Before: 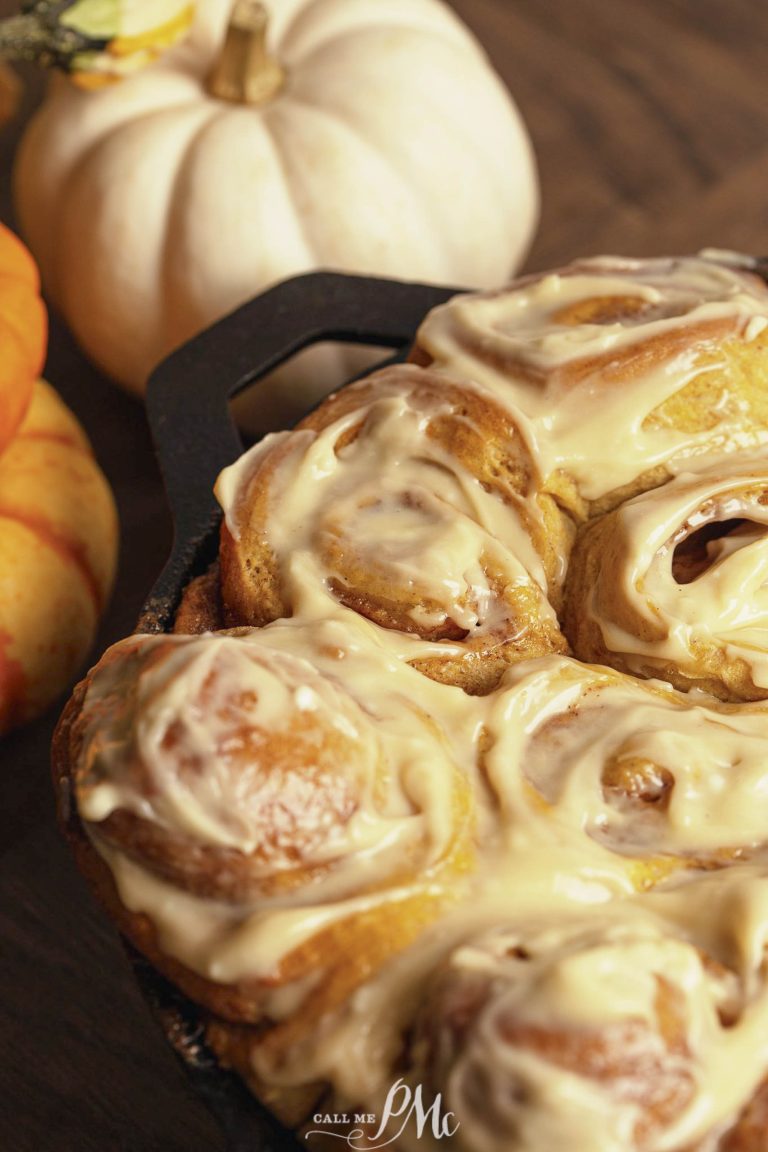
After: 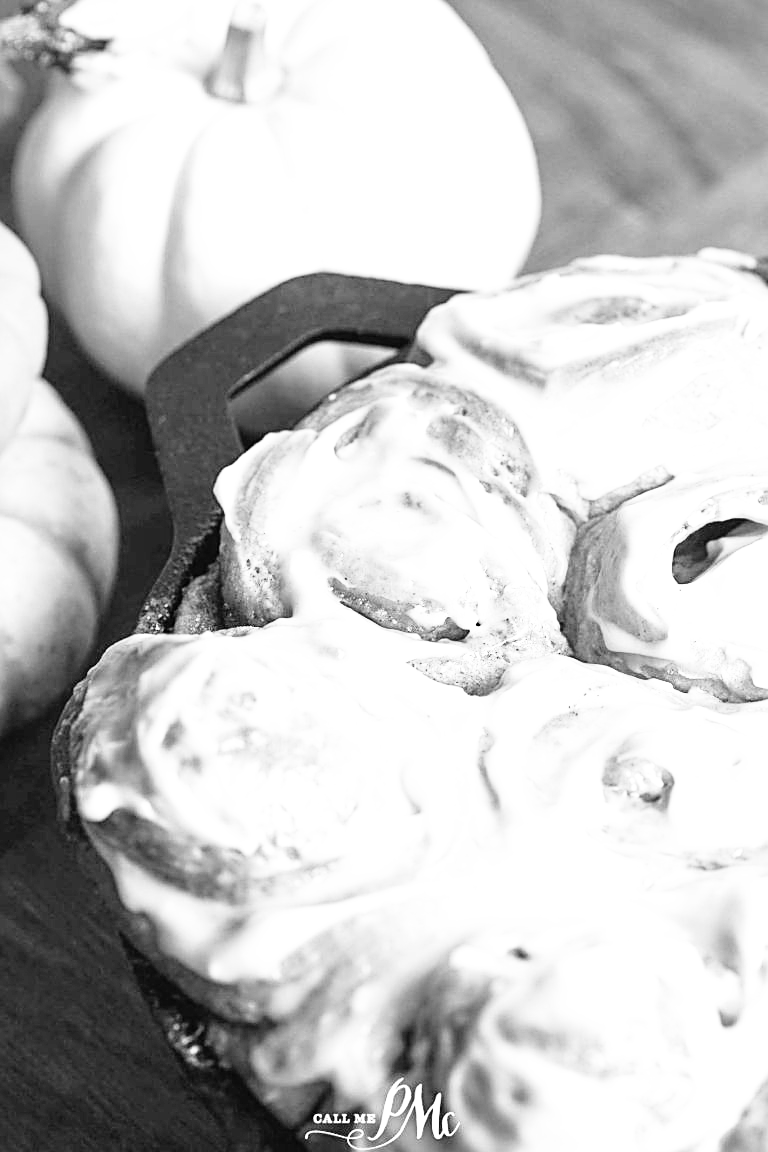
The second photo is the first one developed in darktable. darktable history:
base curve: curves: ch0 [(0, 0) (0.012, 0.01) (0.073, 0.168) (0.31, 0.711) (0.645, 0.957) (1, 1)], preserve colors none
exposure: black level correction 0, exposure 1.2 EV, compensate exposure bias true, compensate highlight preservation false
sharpen: on, module defaults
color calibration: output gray [0.21, 0.42, 0.37, 0], gray › normalize channels true, illuminant same as pipeline (D50), adaptation XYZ, x 0.346, y 0.359, gamut compression 0
